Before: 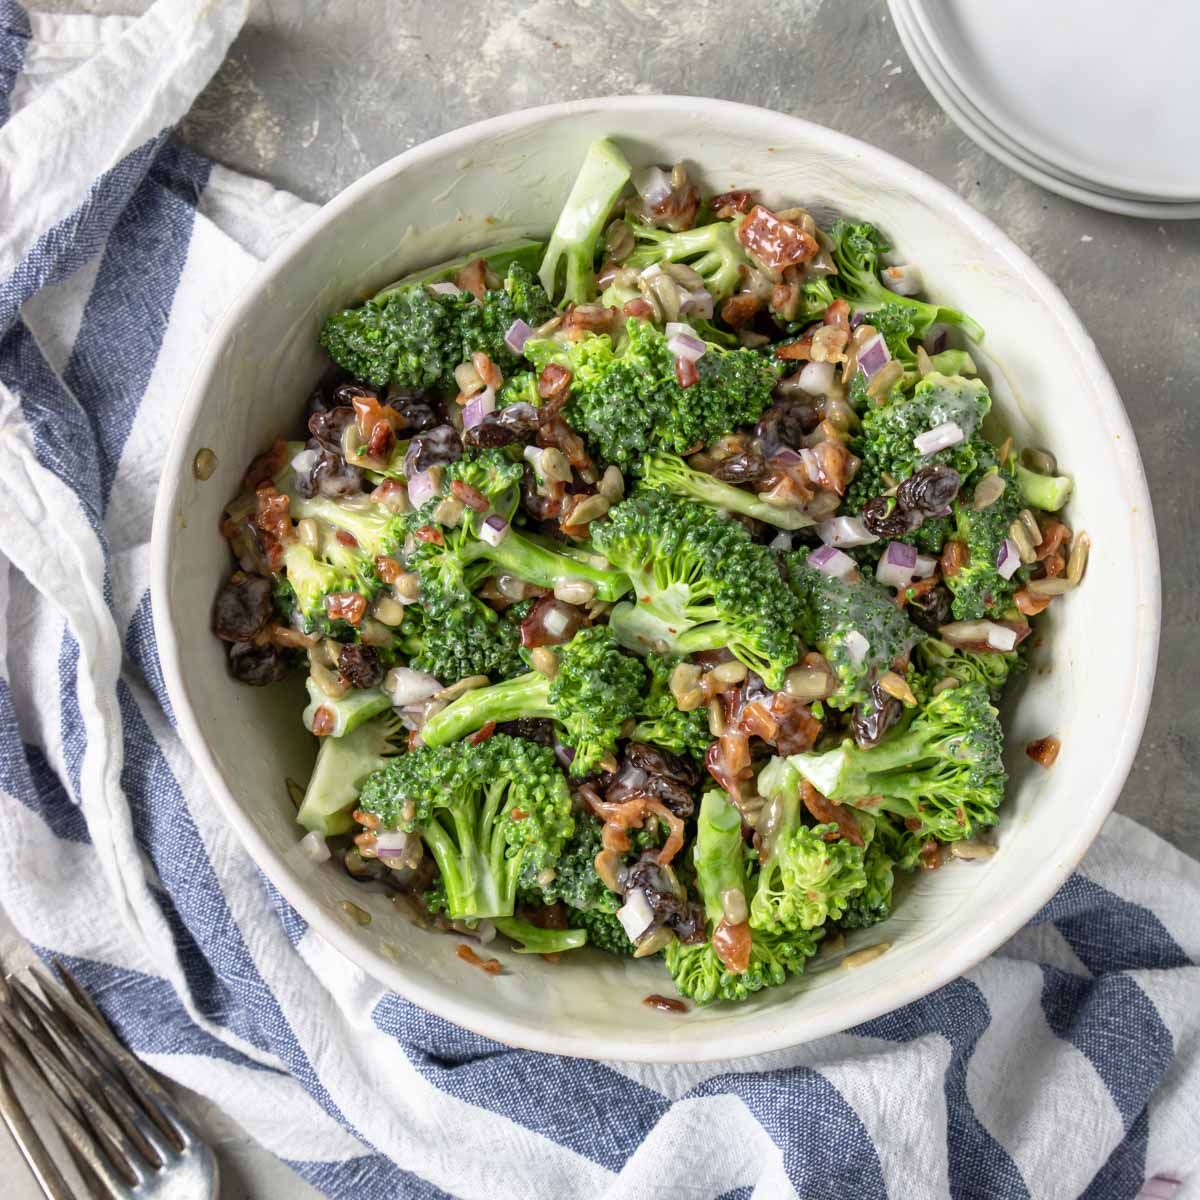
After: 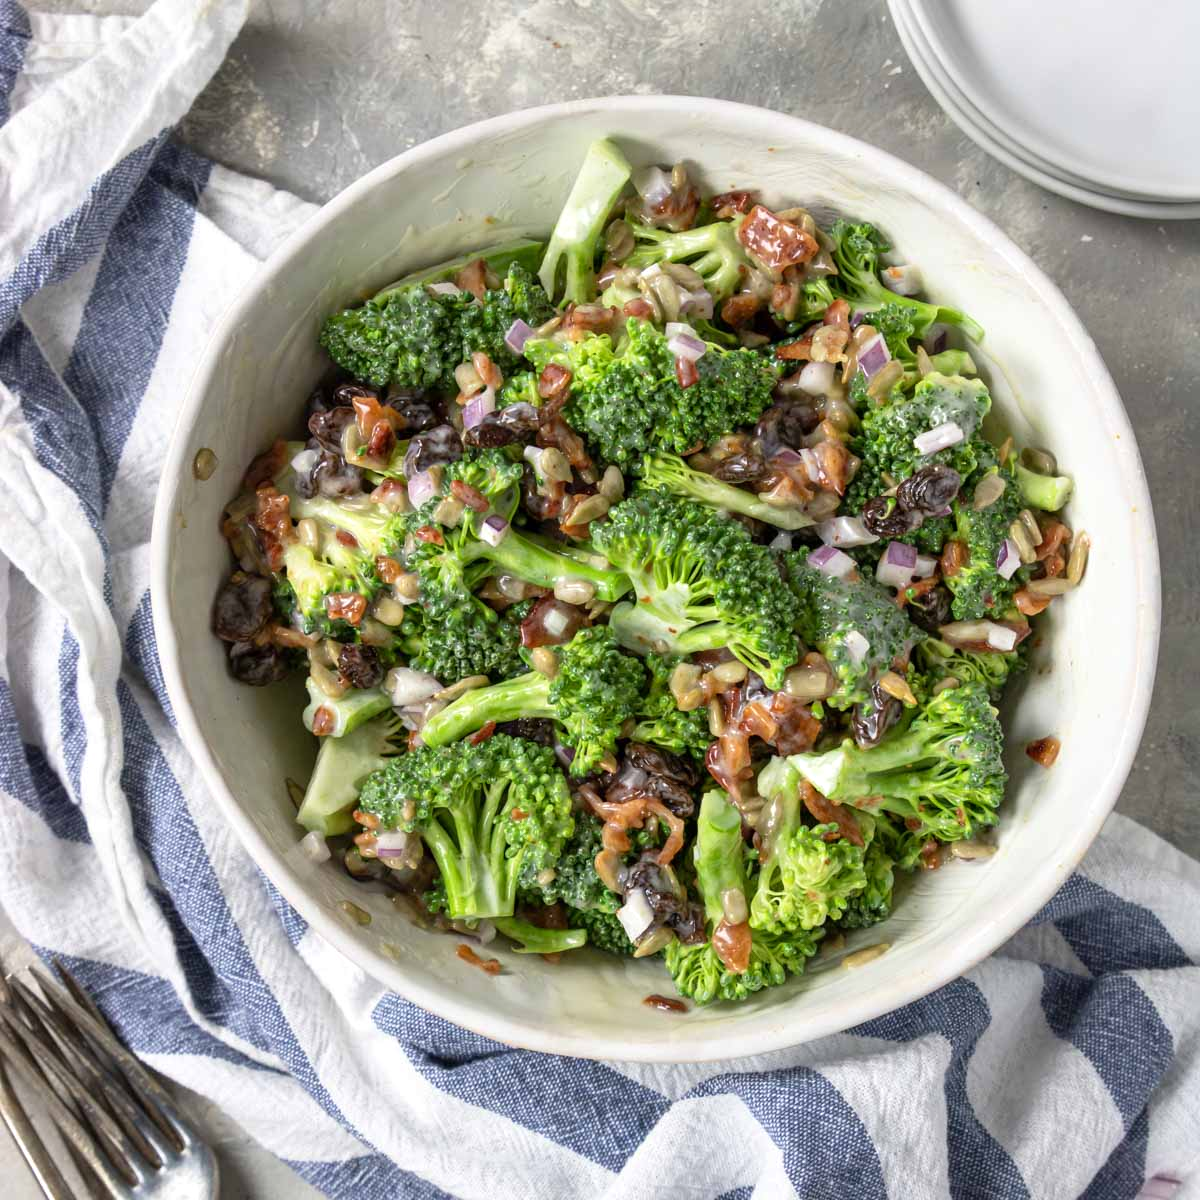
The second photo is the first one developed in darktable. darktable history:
exposure: exposure 0.073 EV, compensate exposure bias true, compensate highlight preservation false
tone equalizer: on, module defaults
